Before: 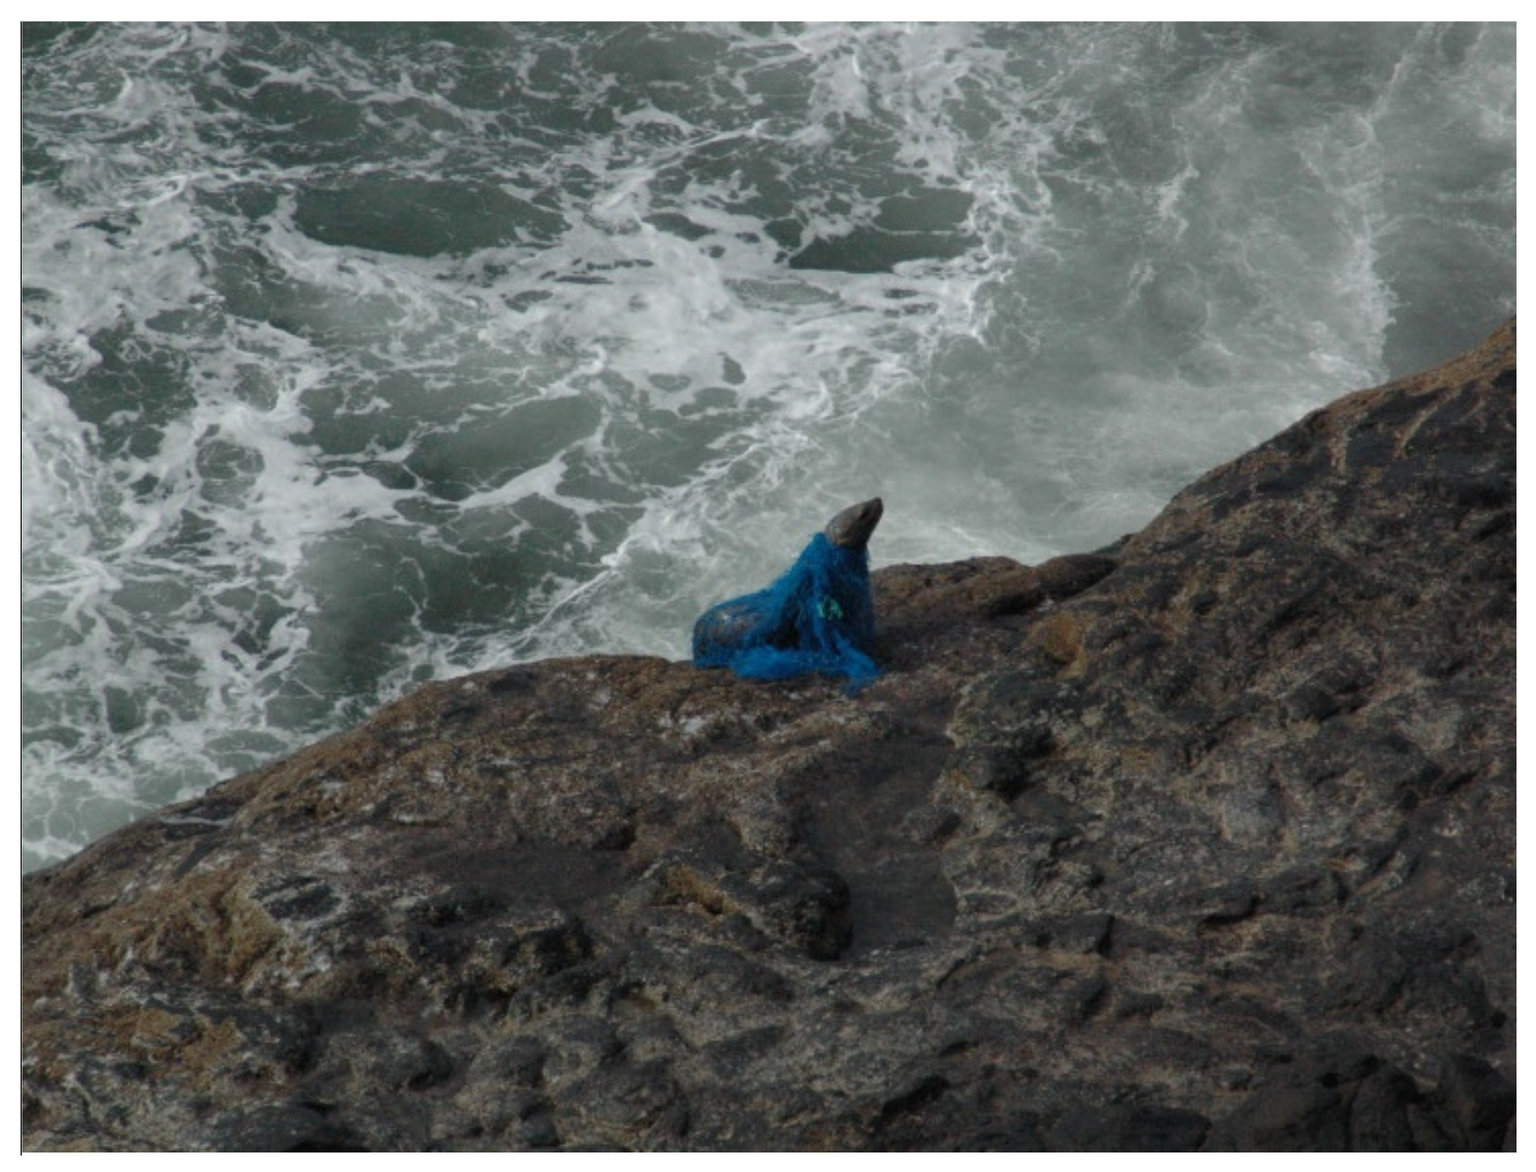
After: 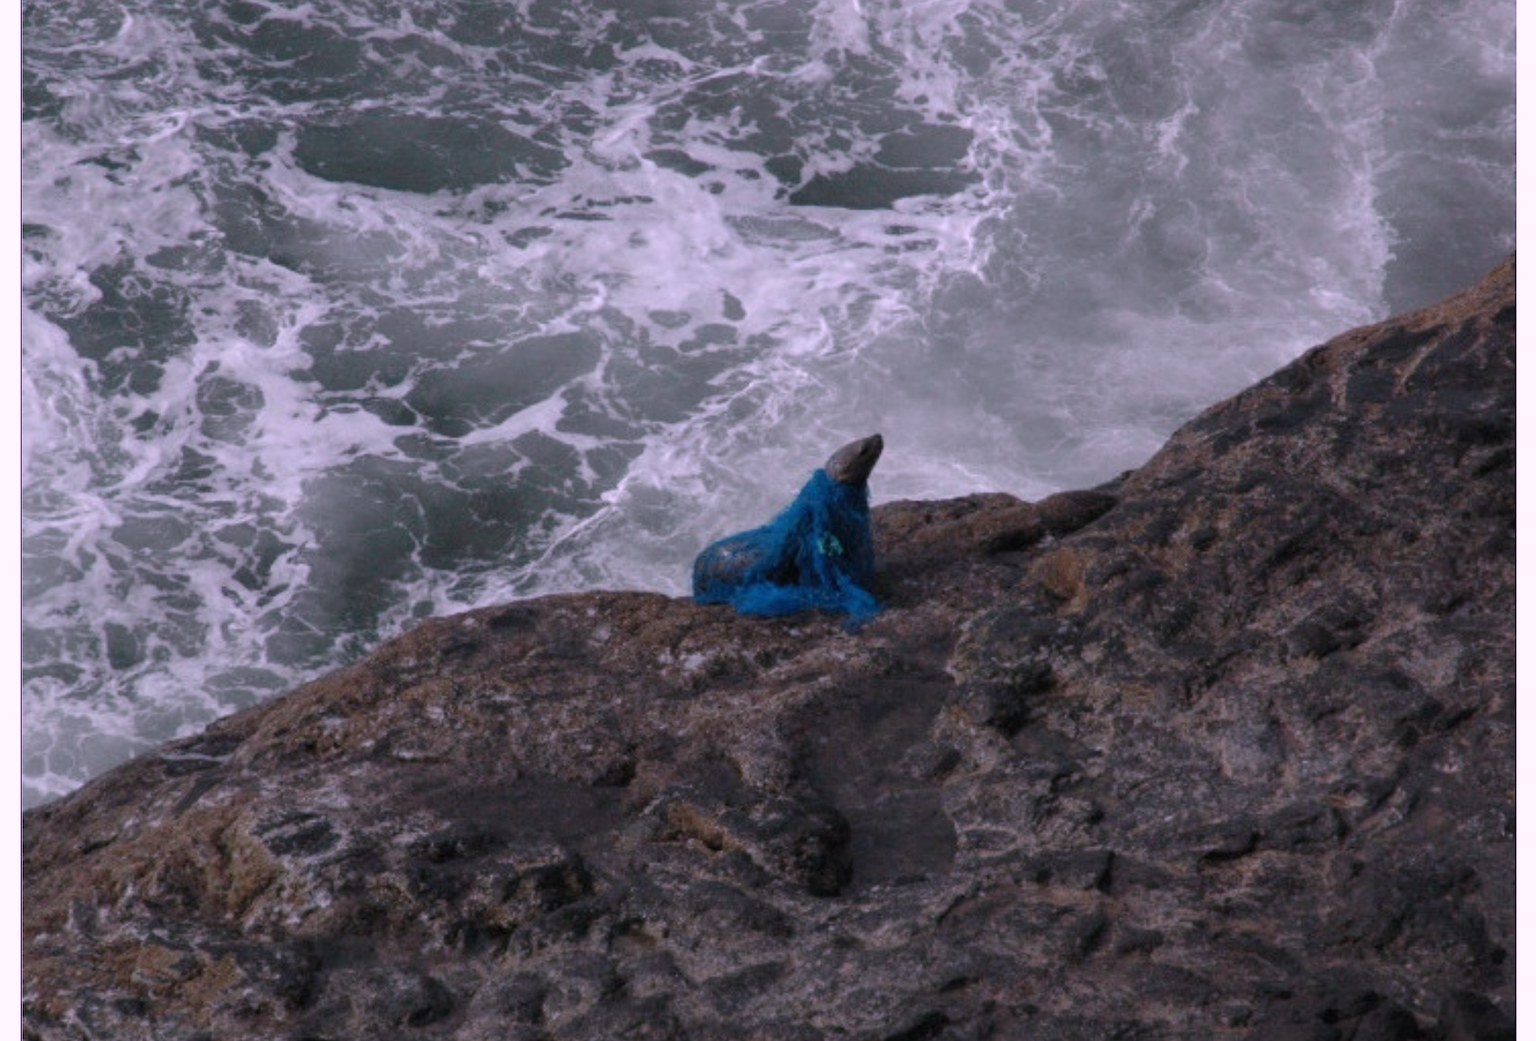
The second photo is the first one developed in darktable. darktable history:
crop and rotate: top 5.501%, bottom 5.615%
color correction: highlights a* 16.12, highlights b* -20.23
